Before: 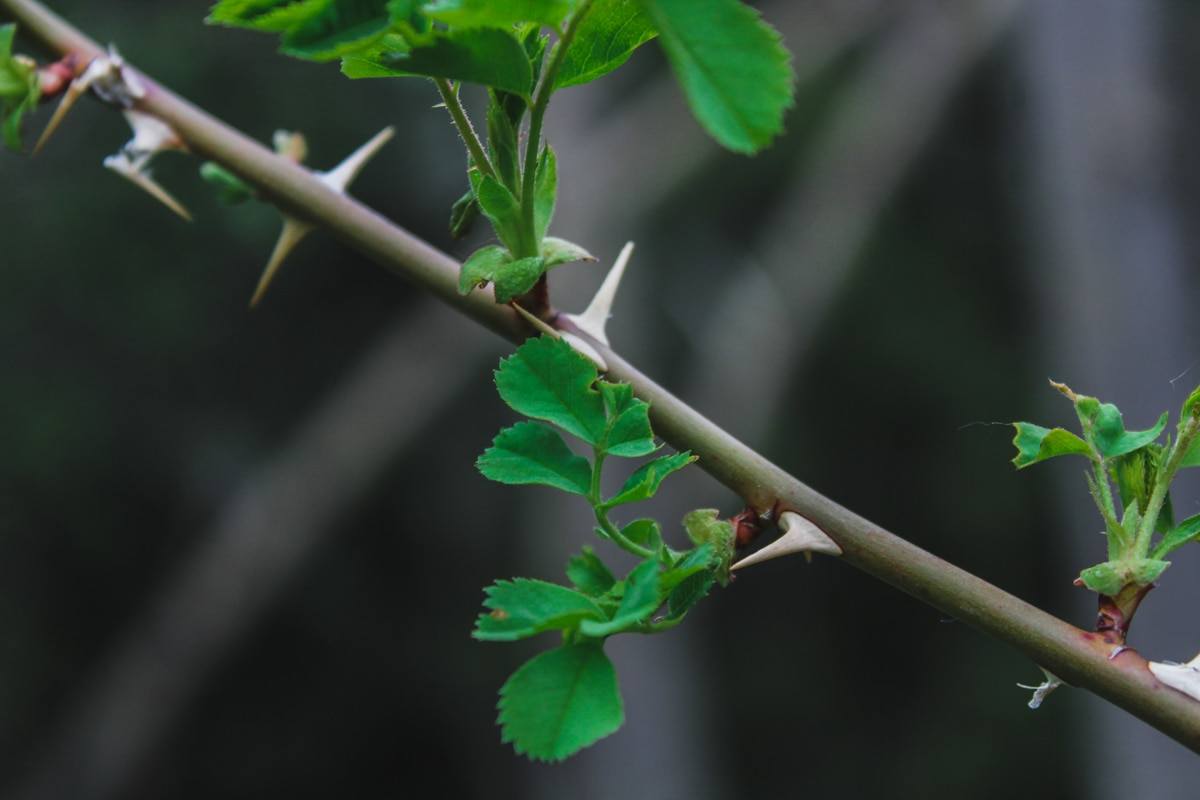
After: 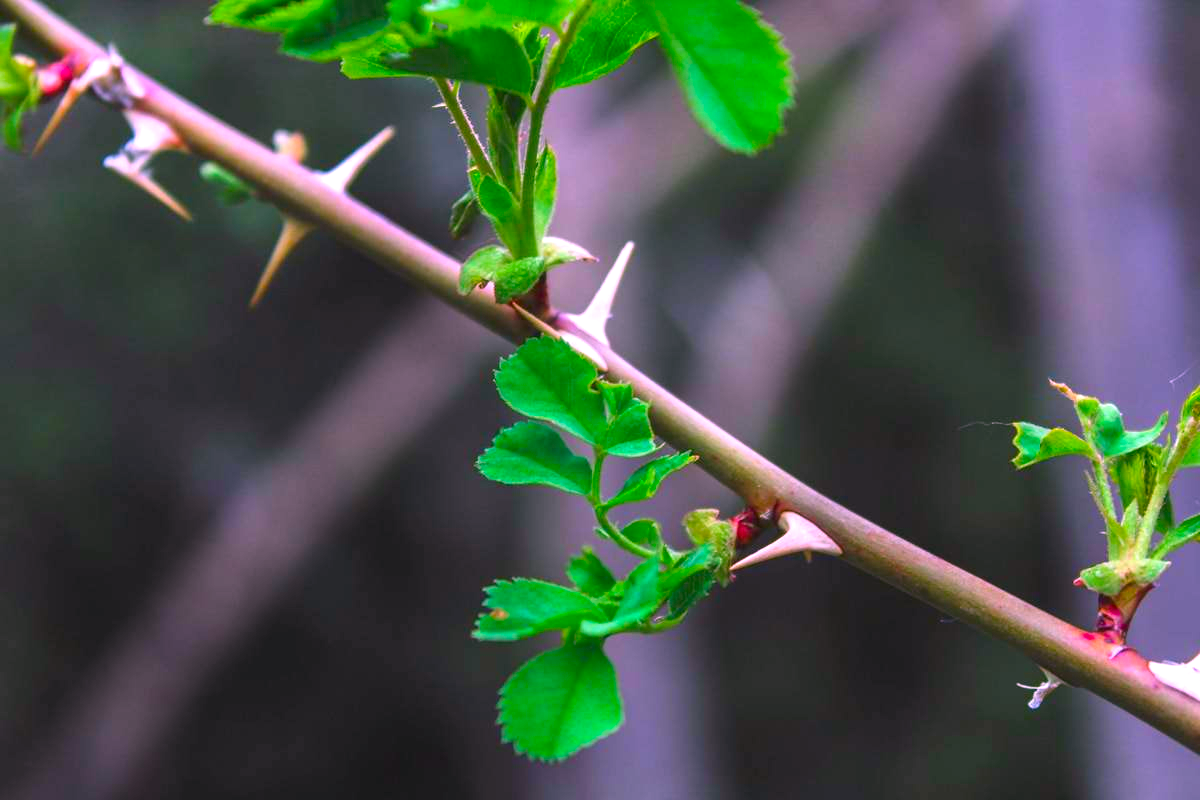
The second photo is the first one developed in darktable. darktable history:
color correction: highlights a* 19.5, highlights b* -11.53, saturation 1.69
exposure: black level correction 0.001, exposure 1.05 EV, compensate exposure bias true, compensate highlight preservation false
